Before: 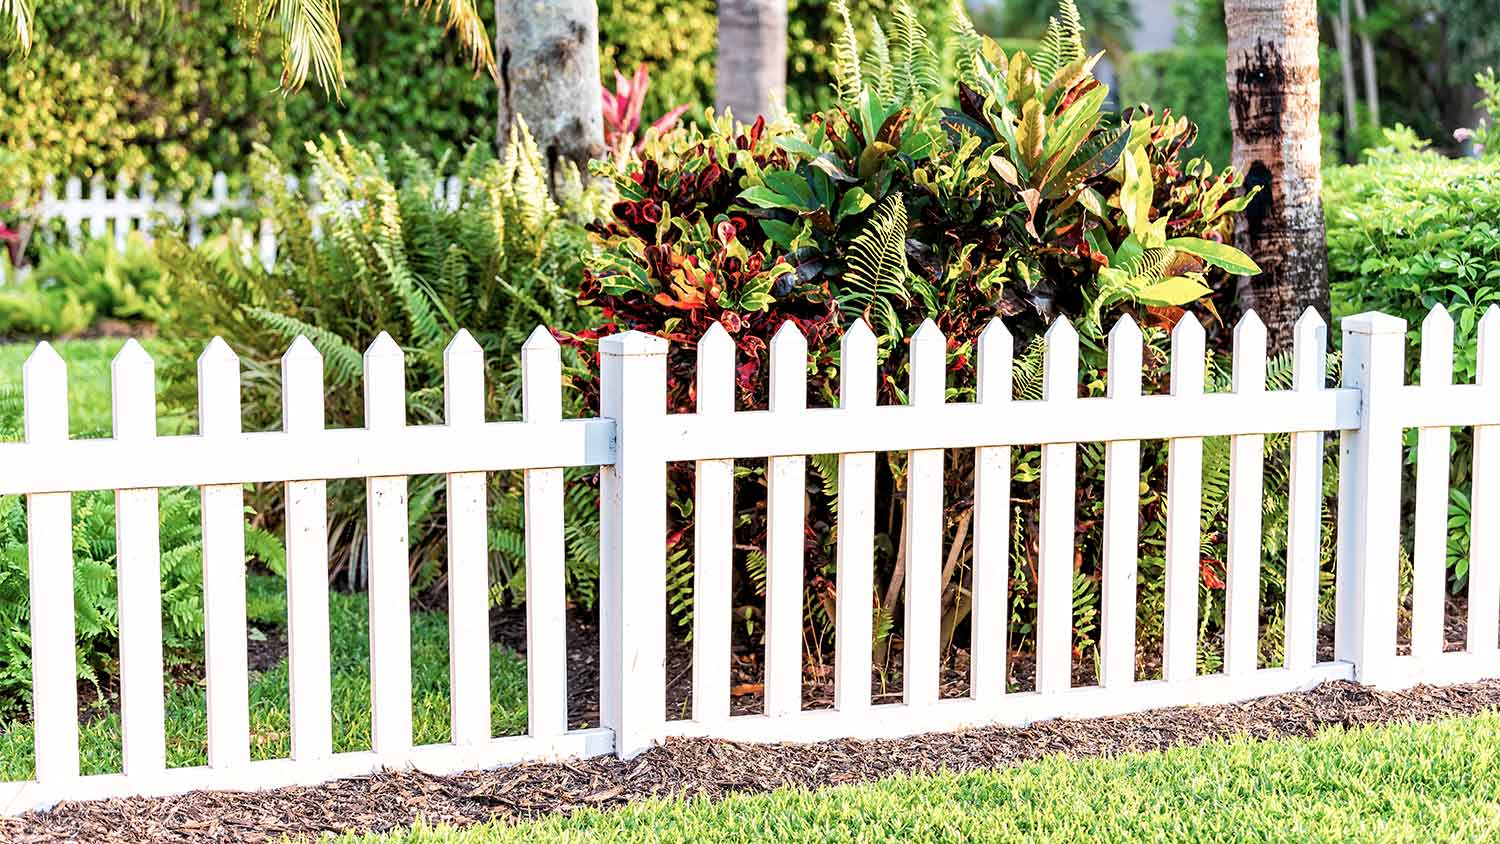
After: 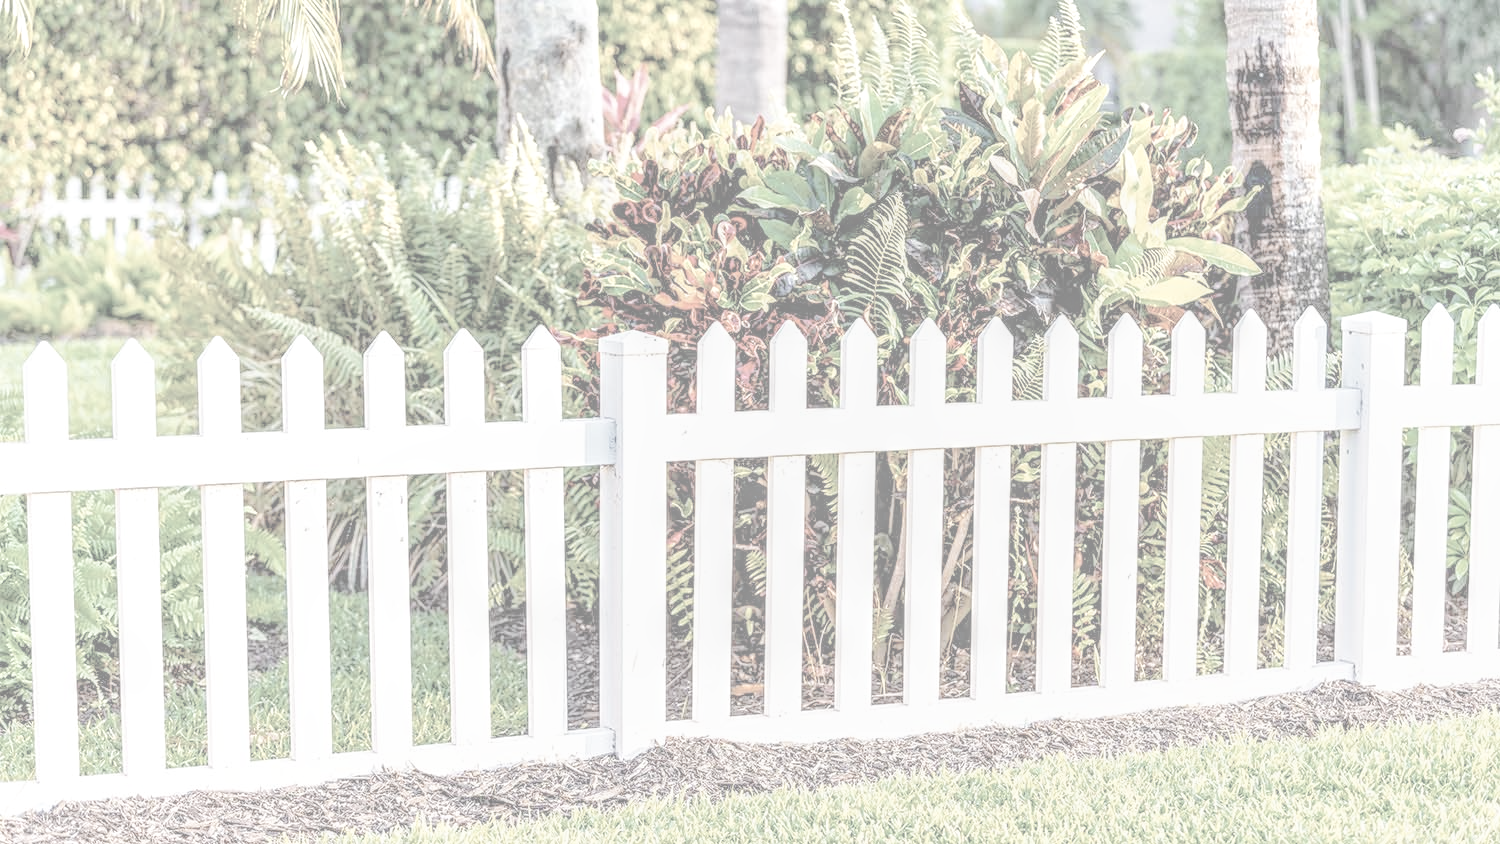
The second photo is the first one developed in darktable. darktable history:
local contrast: highlights 20%, shadows 31%, detail 199%, midtone range 0.2
contrast brightness saturation: contrast -0.339, brightness 0.732, saturation -0.778
color balance rgb: shadows lift › chroma 3.149%, shadows lift › hue 240.59°, power › hue 72.11°, perceptual saturation grading › global saturation 31.156%, global vibrance 20%
tone curve: curves: ch0 [(0, 0) (0.051, 0.027) (0.096, 0.071) (0.219, 0.248) (0.428, 0.52) (0.596, 0.713) (0.727, 0.823) (0.859, 0.924) (1, 1)]; ch1 [(0, 0) (0.1, 0.038) (0.318, 0.221) (0.413, 0.325) (0.454, 0.41) (0.493, 0.478) (0.503, 0.501) (0.516, 0.515) (0.548, 0.575) (0.561, 0.596) (0.594, 0.647) (0.666, 0.701) (1, 1)]; ch2 [(0, 0) (0.453, 0.44) (0.479, 0.476) (0.504, 0.5) (0.52, 0.526) (0.557, 0.585) (0.583, 0.608) (0.824, 0.815) (1, 1)], preserve colors none
